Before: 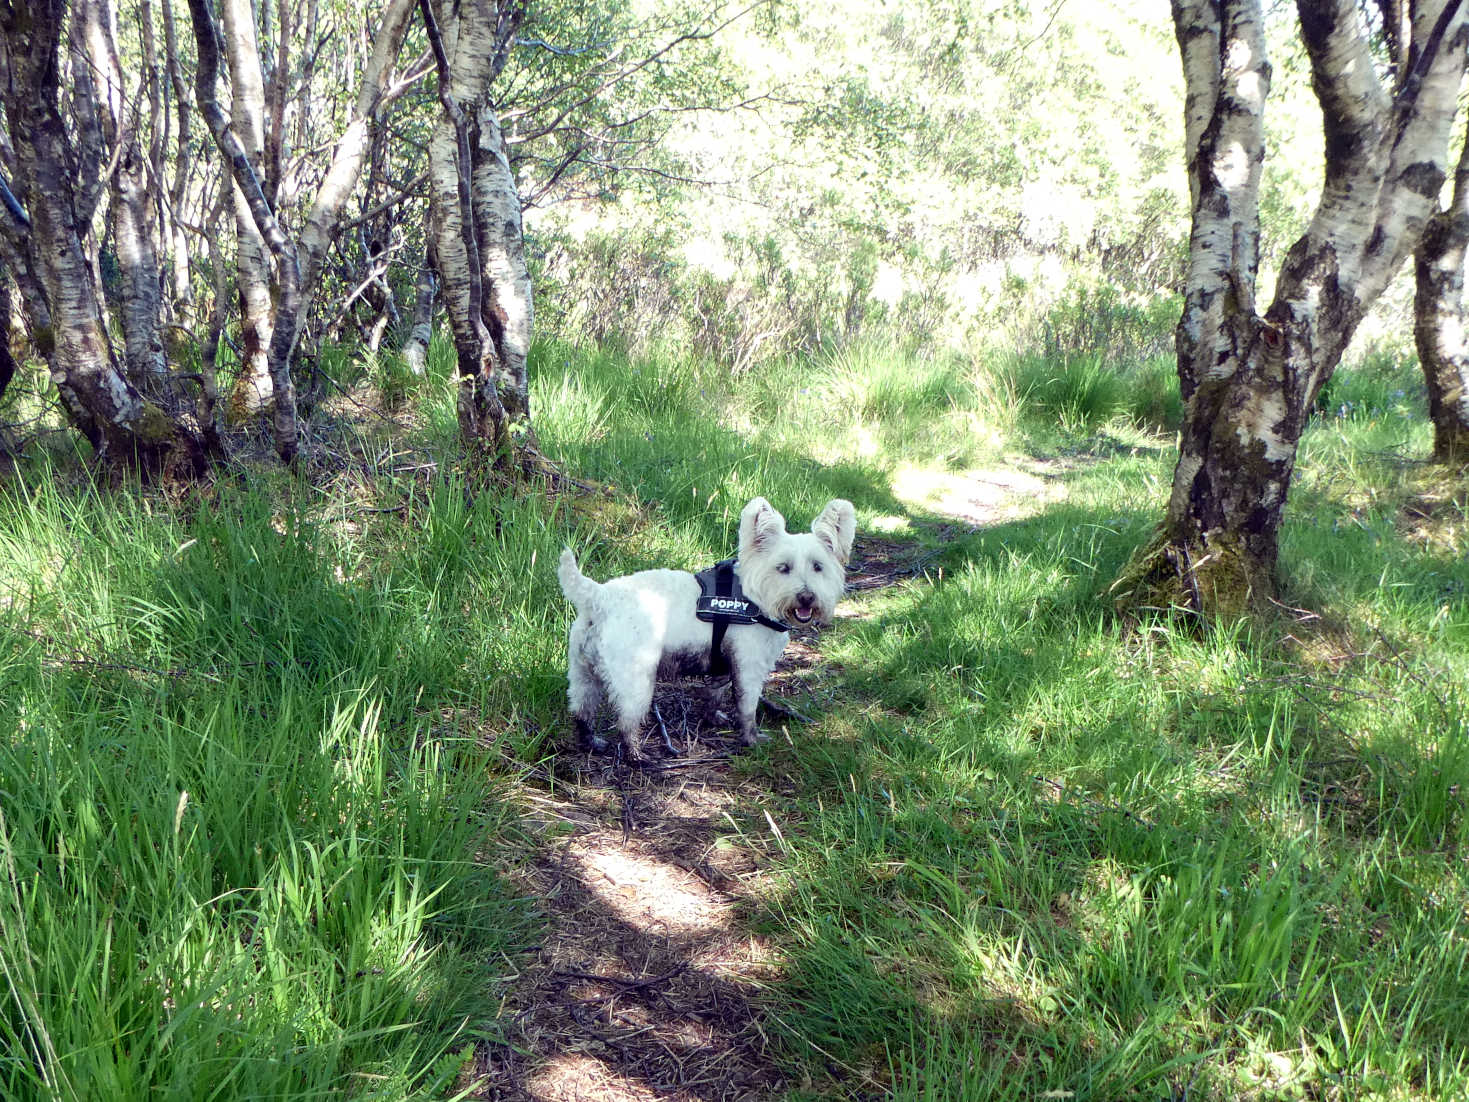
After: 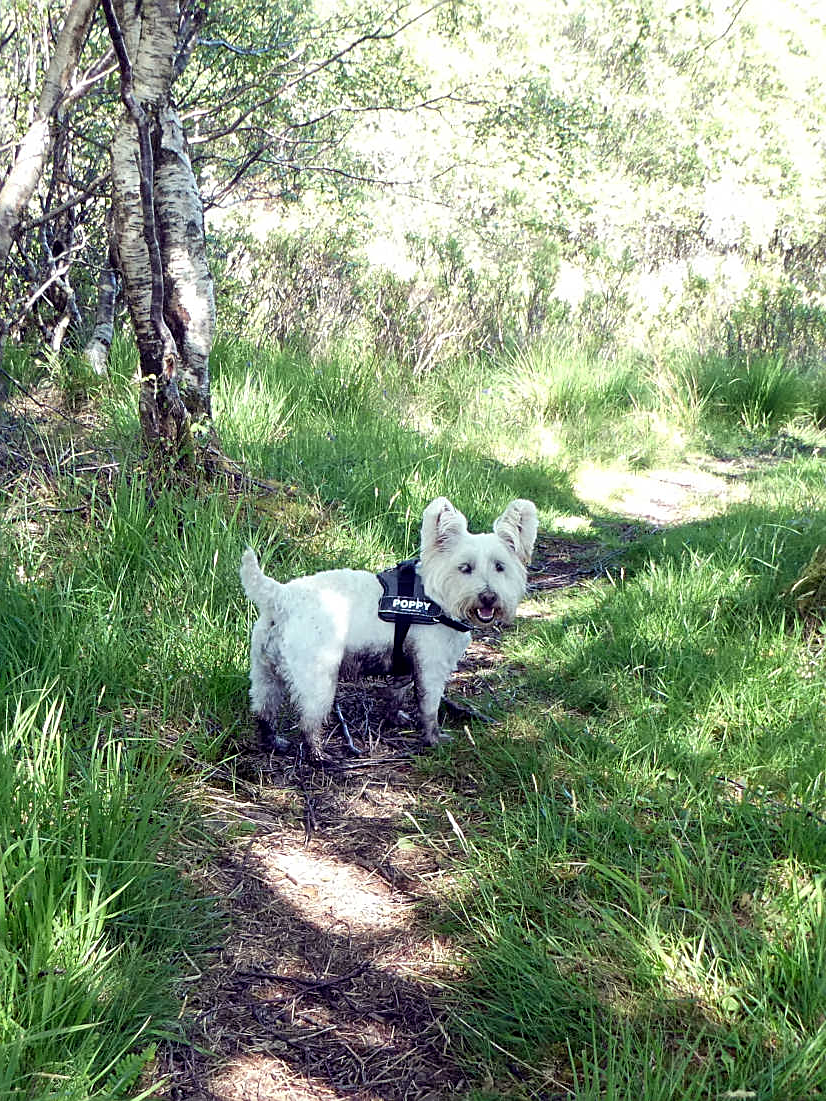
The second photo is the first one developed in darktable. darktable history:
crop: left 21.652%, right 22.107%, bottom 0.005%
sharpen: on, module defaults
